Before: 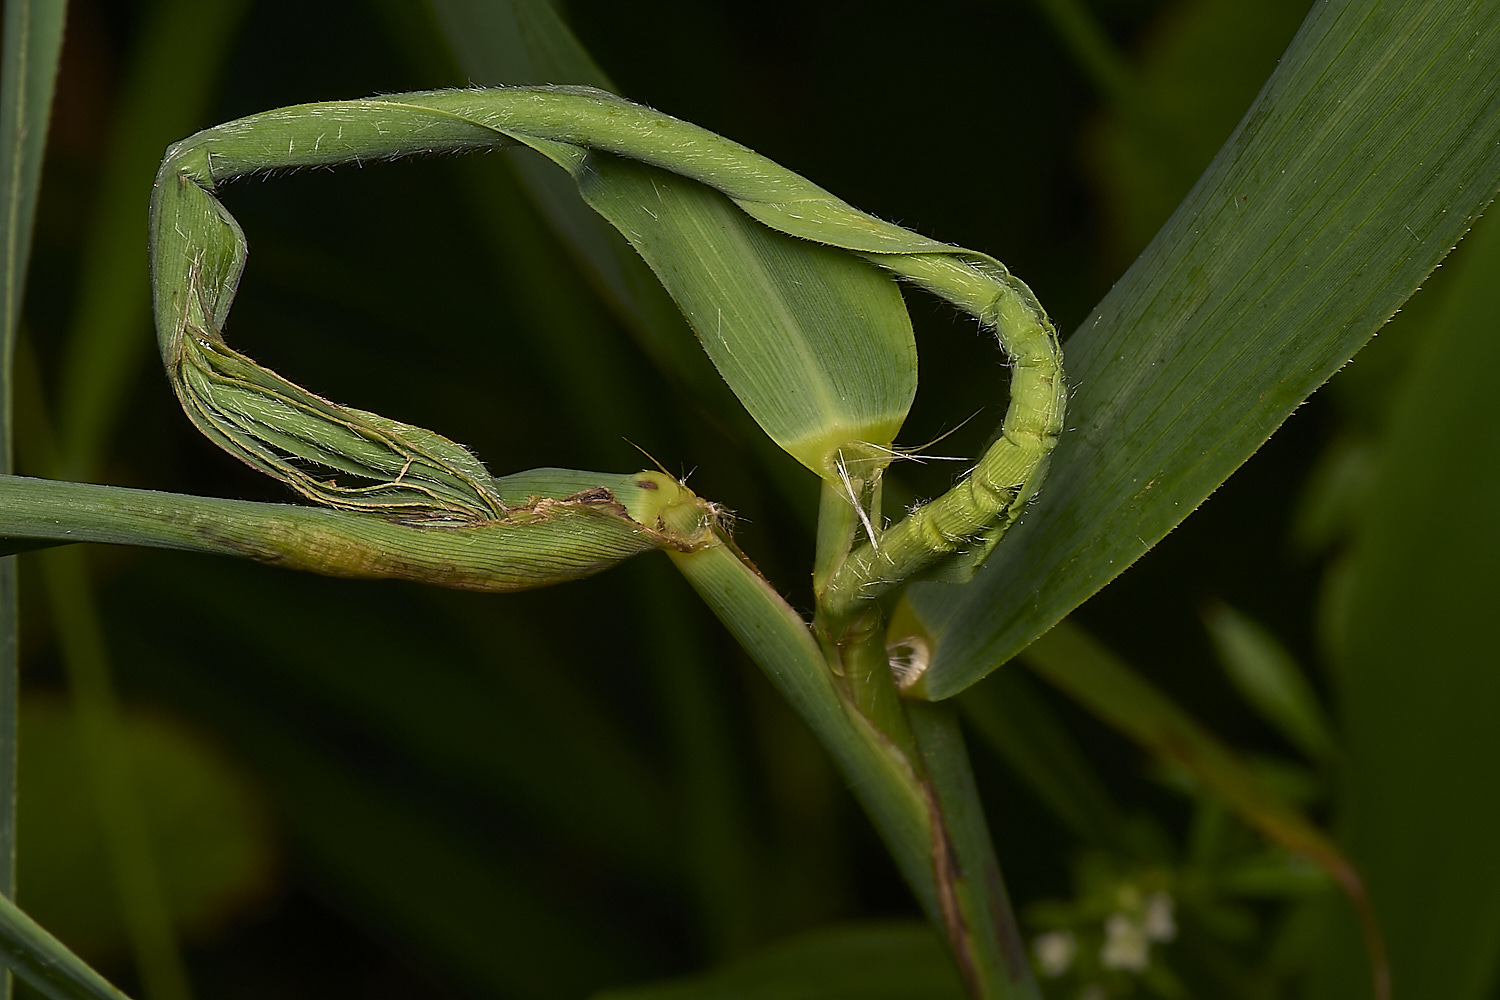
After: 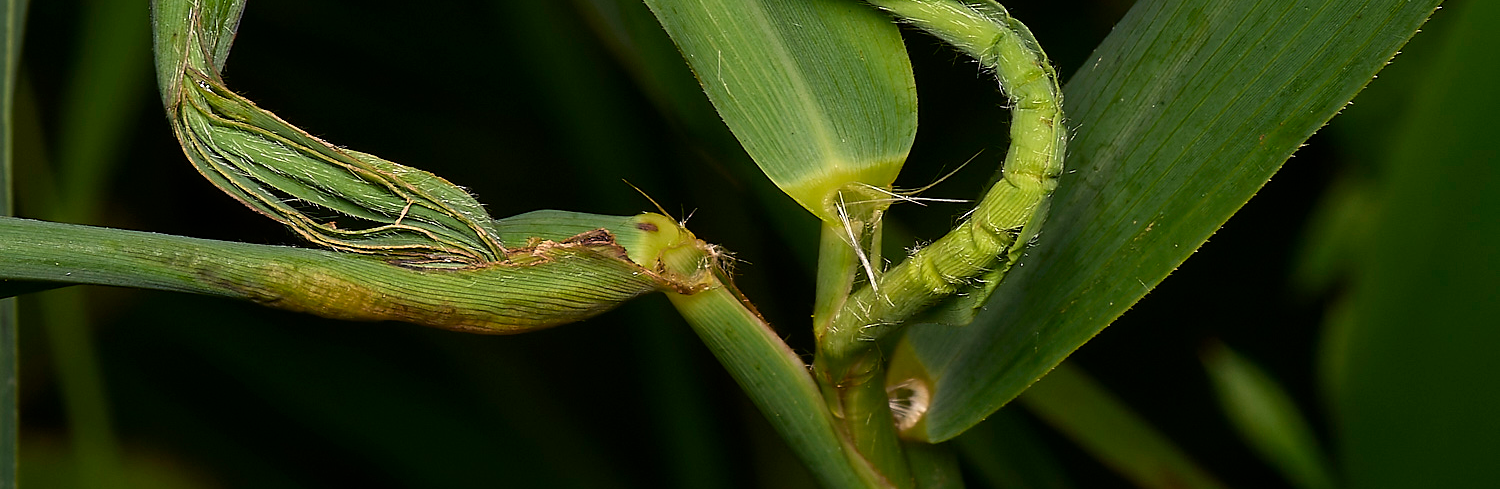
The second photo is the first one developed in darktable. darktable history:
crop and rotate: top 25.899%, bottom 25.126%
tone equalizer: edges refinement/feathering 500, mask exposure compensation -1.57 EV, preserve details no
exposure: exposure -0.205 EV, compensate highlight preservation false
levels: mode automatic, white 99.88%, levels [0.031, 0.5, 0.969]
